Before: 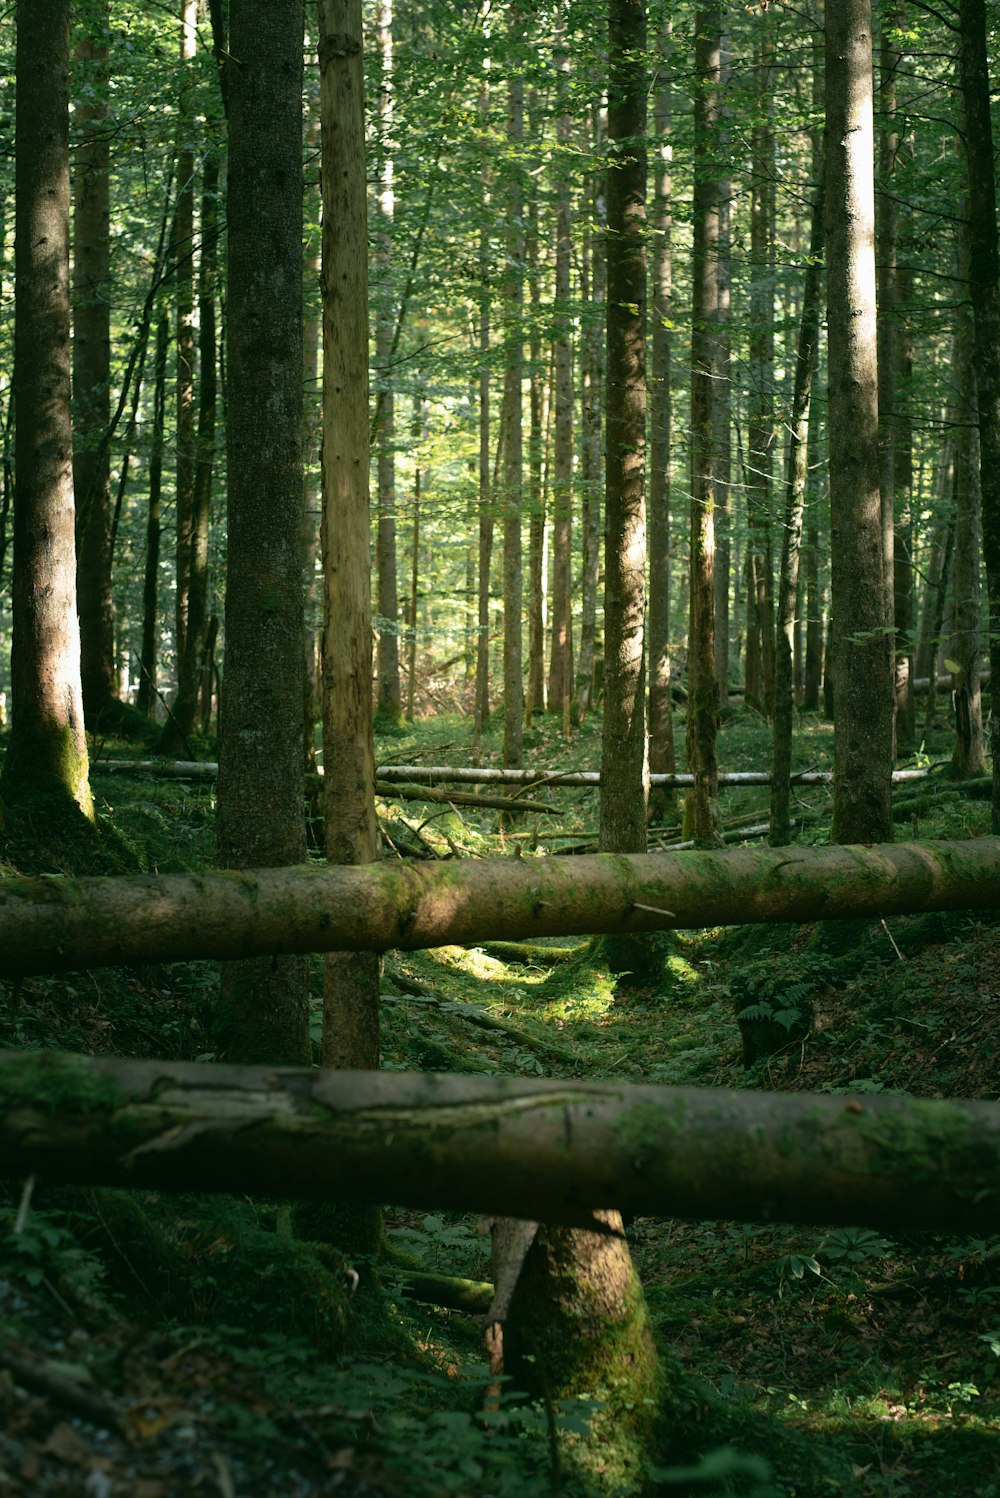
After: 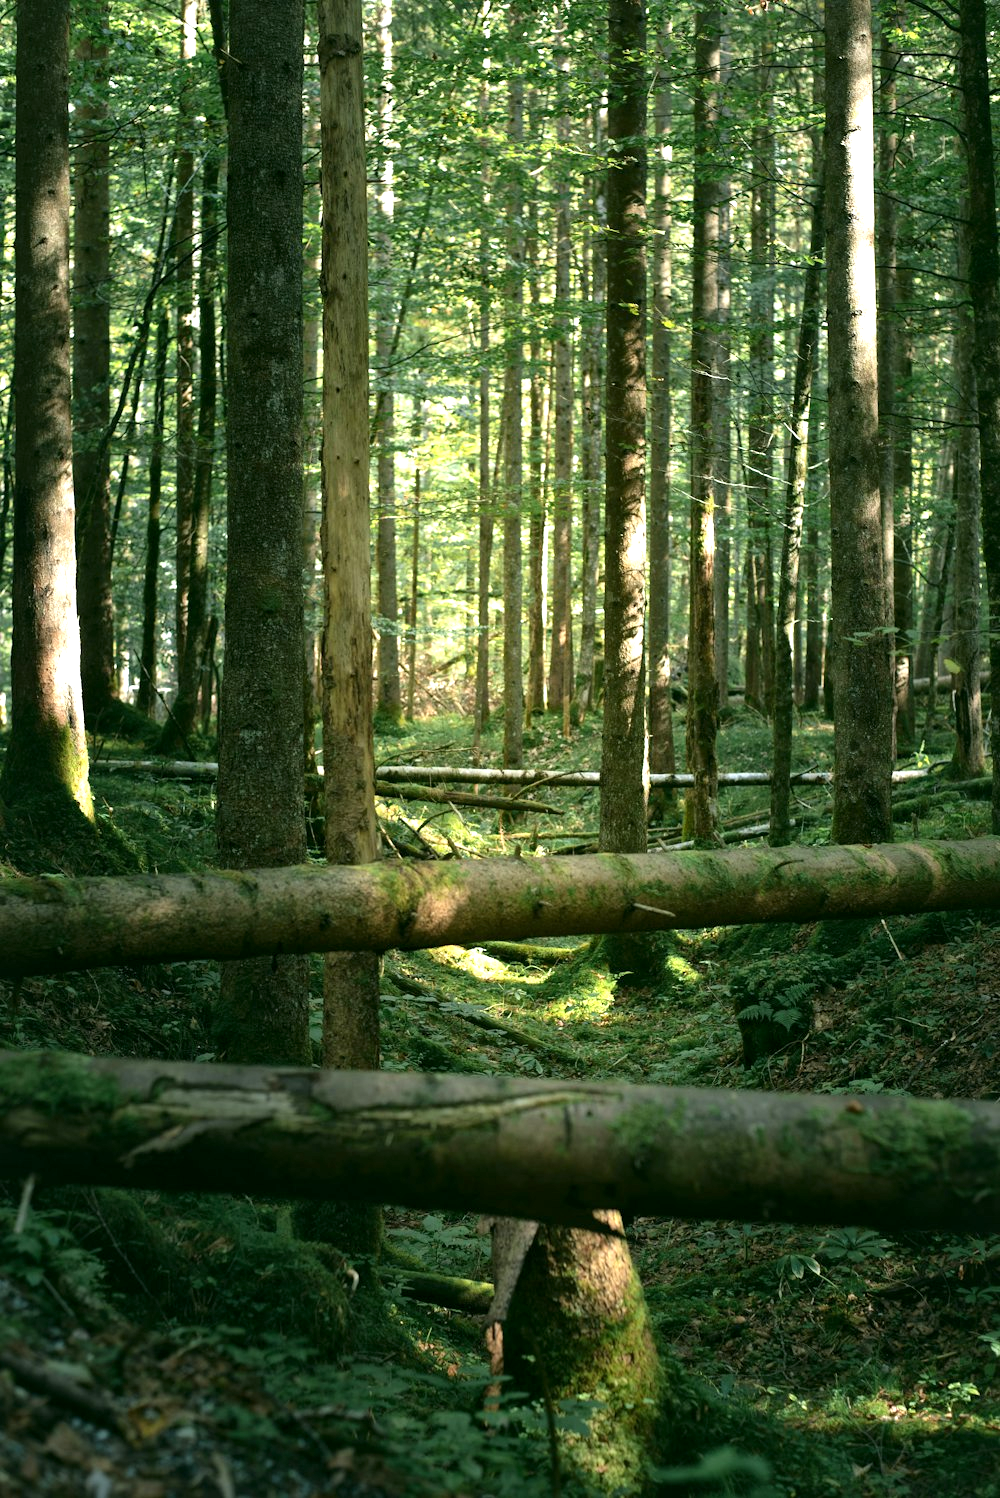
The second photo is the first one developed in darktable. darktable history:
local contrast: mode bilateral grid, contrast 20, coarseness 50, detail 132%, midtone range 0.2
exposure: exposure 0.6 EV, compensate highlight preservation false
